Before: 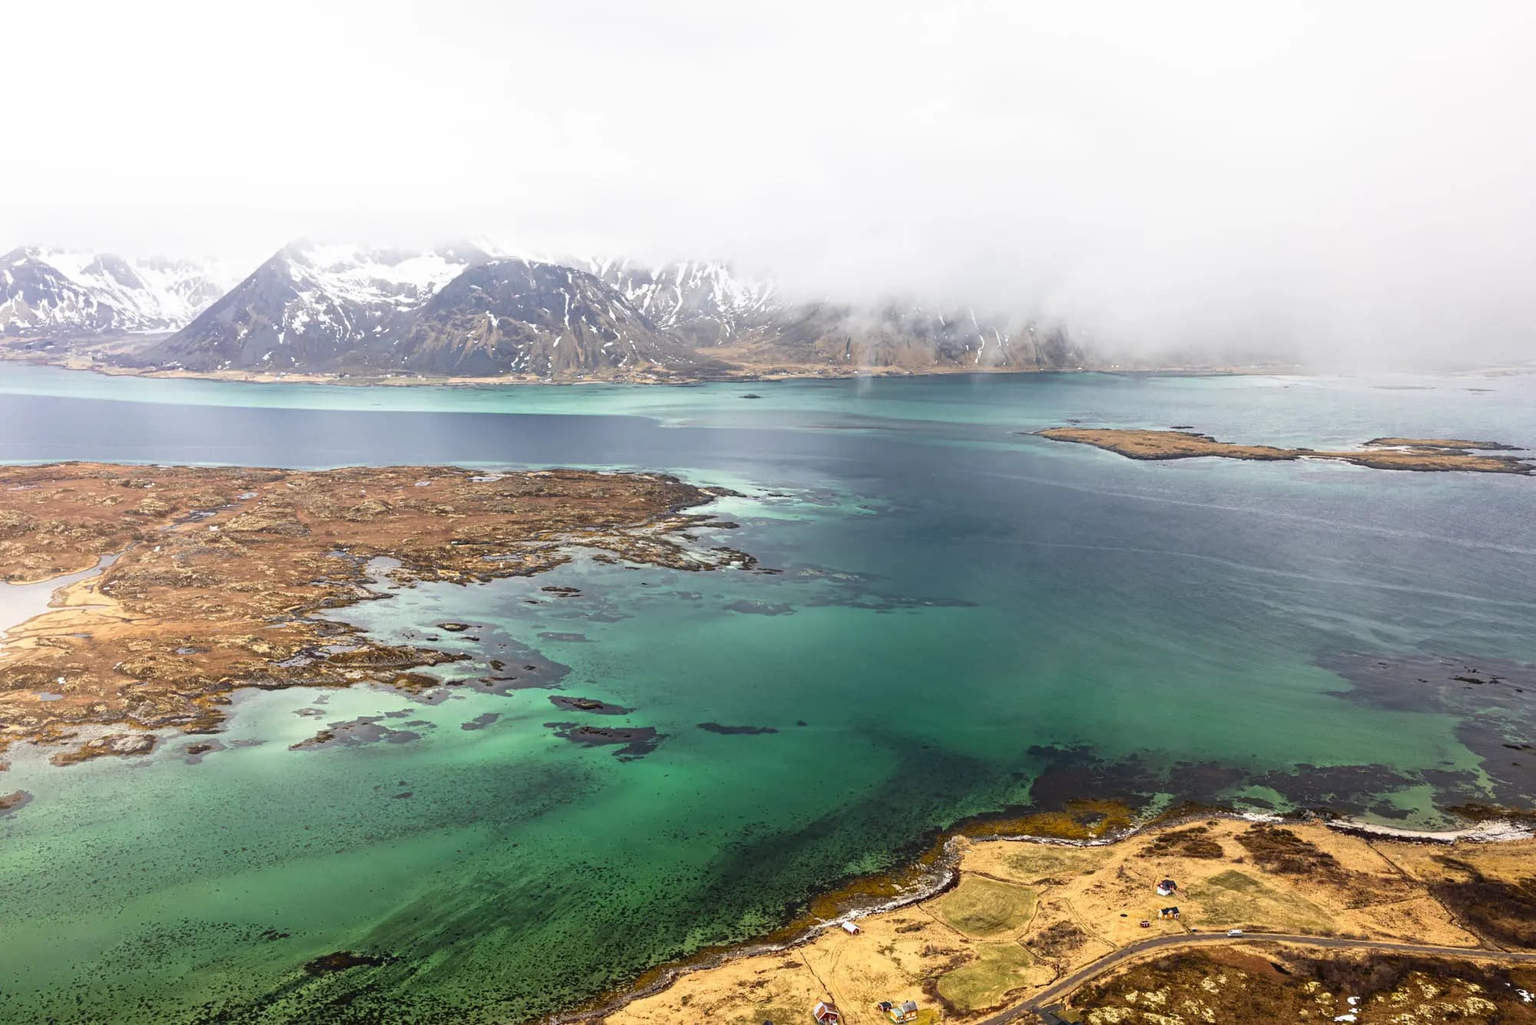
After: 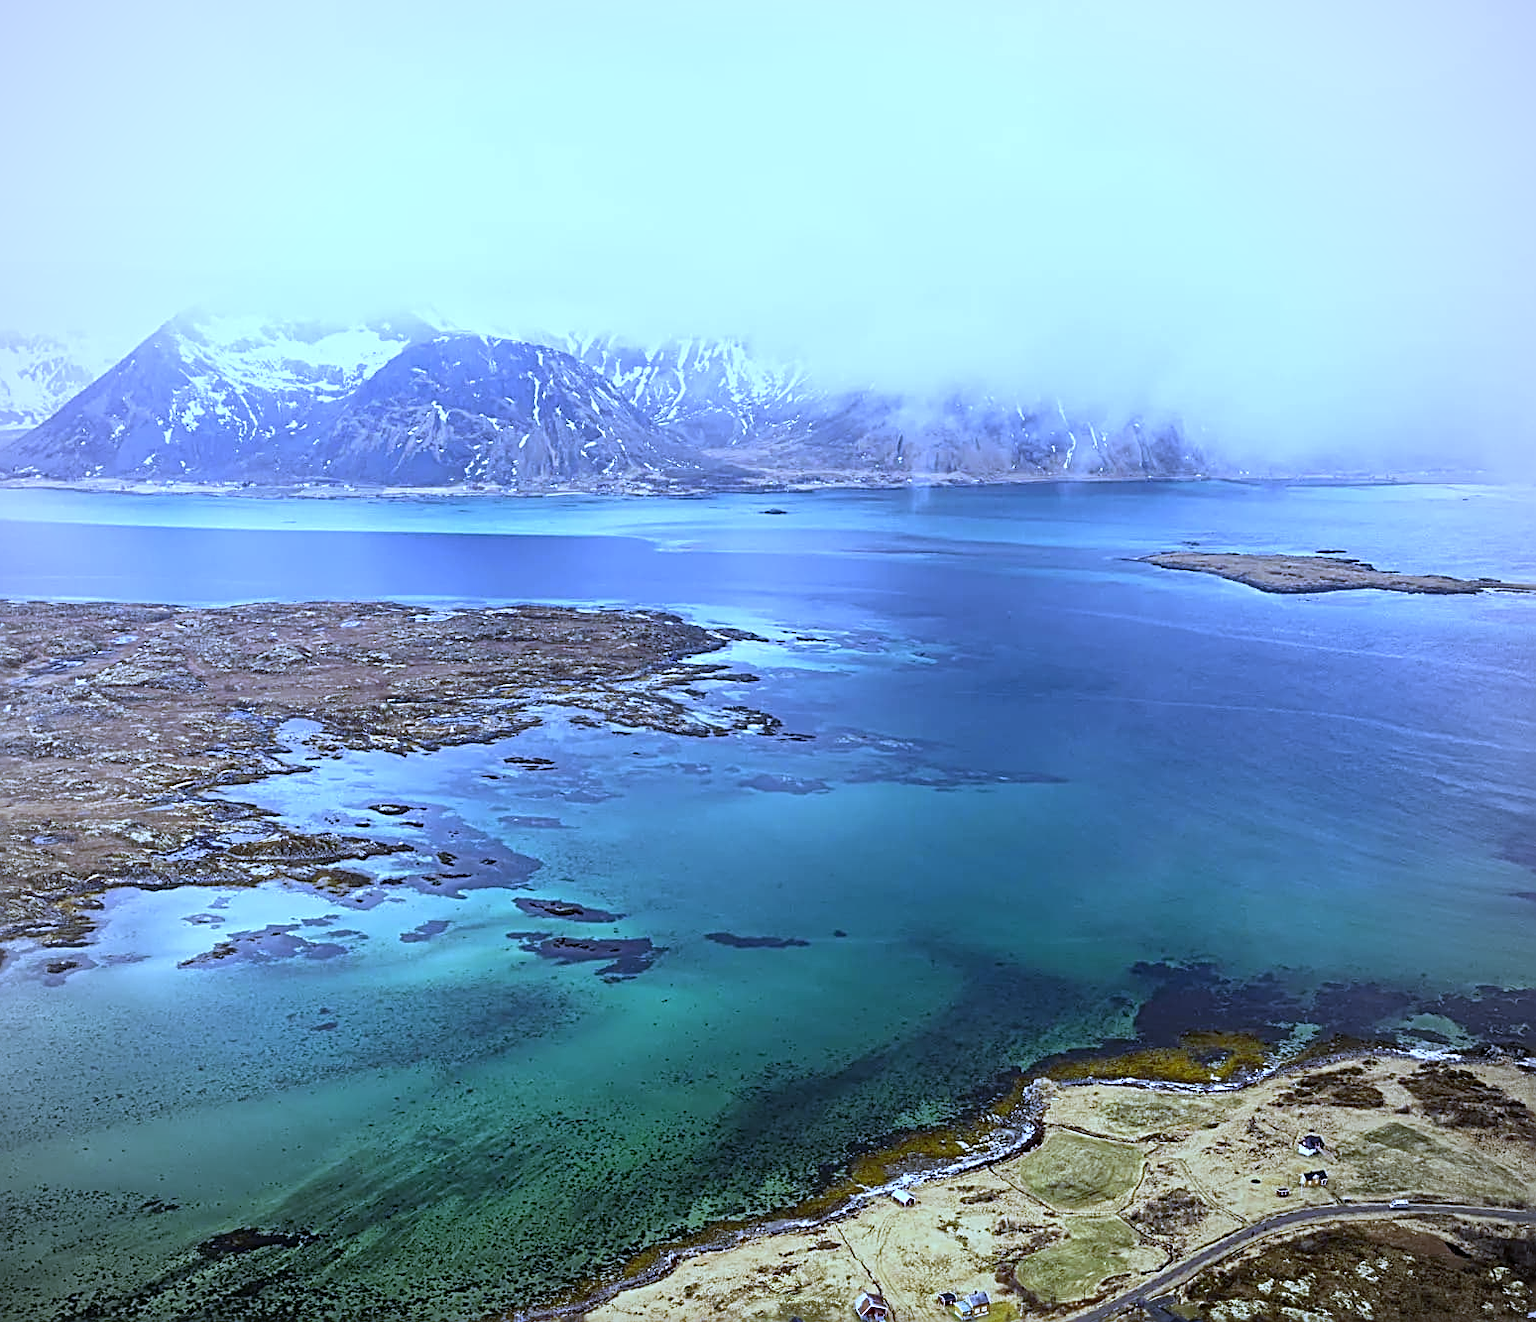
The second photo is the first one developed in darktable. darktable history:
vignetting: fall-off radius 60.92%
sharpen: radius 2.584, amount 0.688
white balance: red 0.766, blue 1.537
crop: left 9.88%, right 12.664%
